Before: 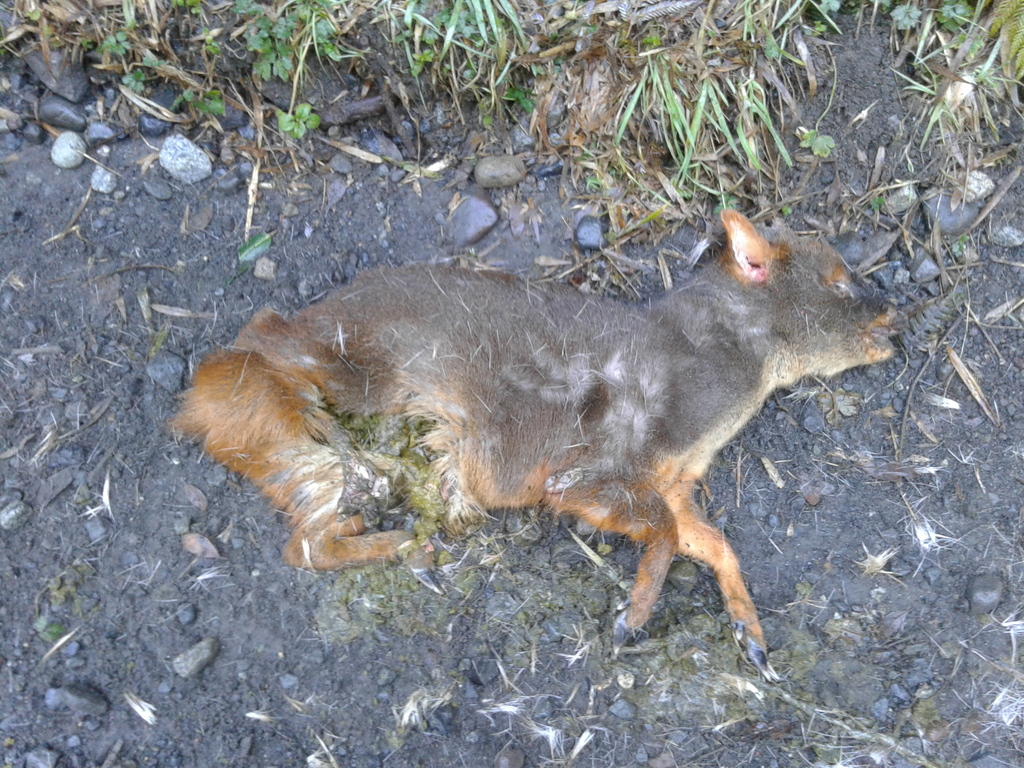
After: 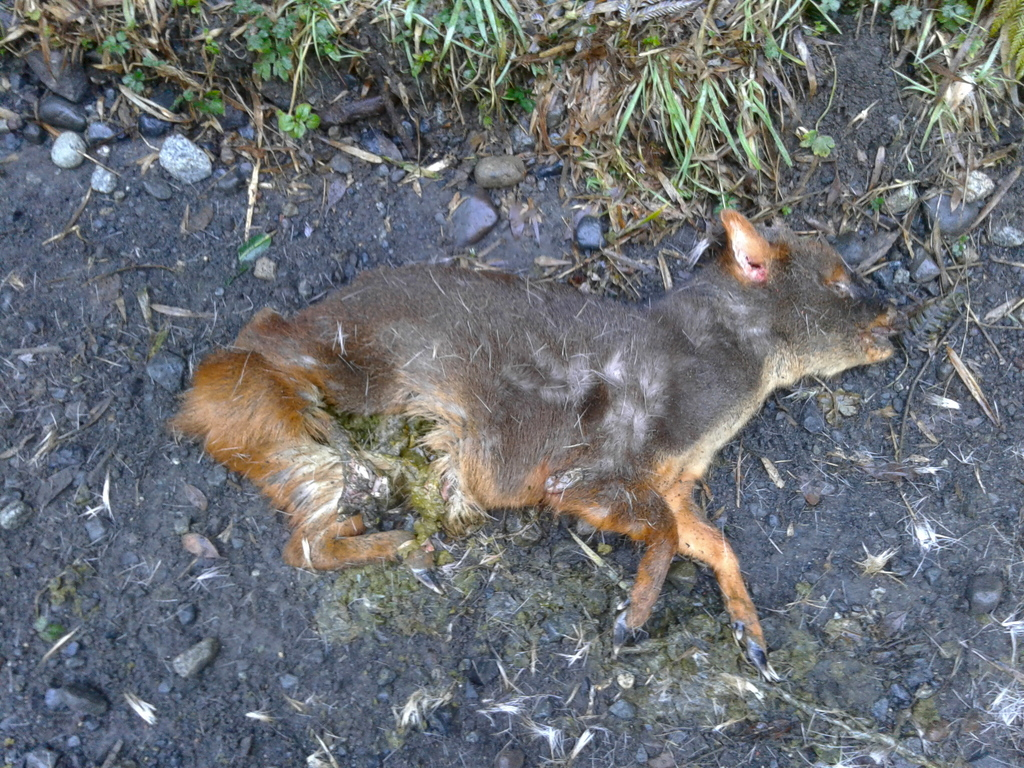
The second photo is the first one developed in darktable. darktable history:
shadows and highlights: shadows 5, soften with gaussian
contrast brightness saturation: contrast 0.07, brightness -0.14, saturation 0.11
